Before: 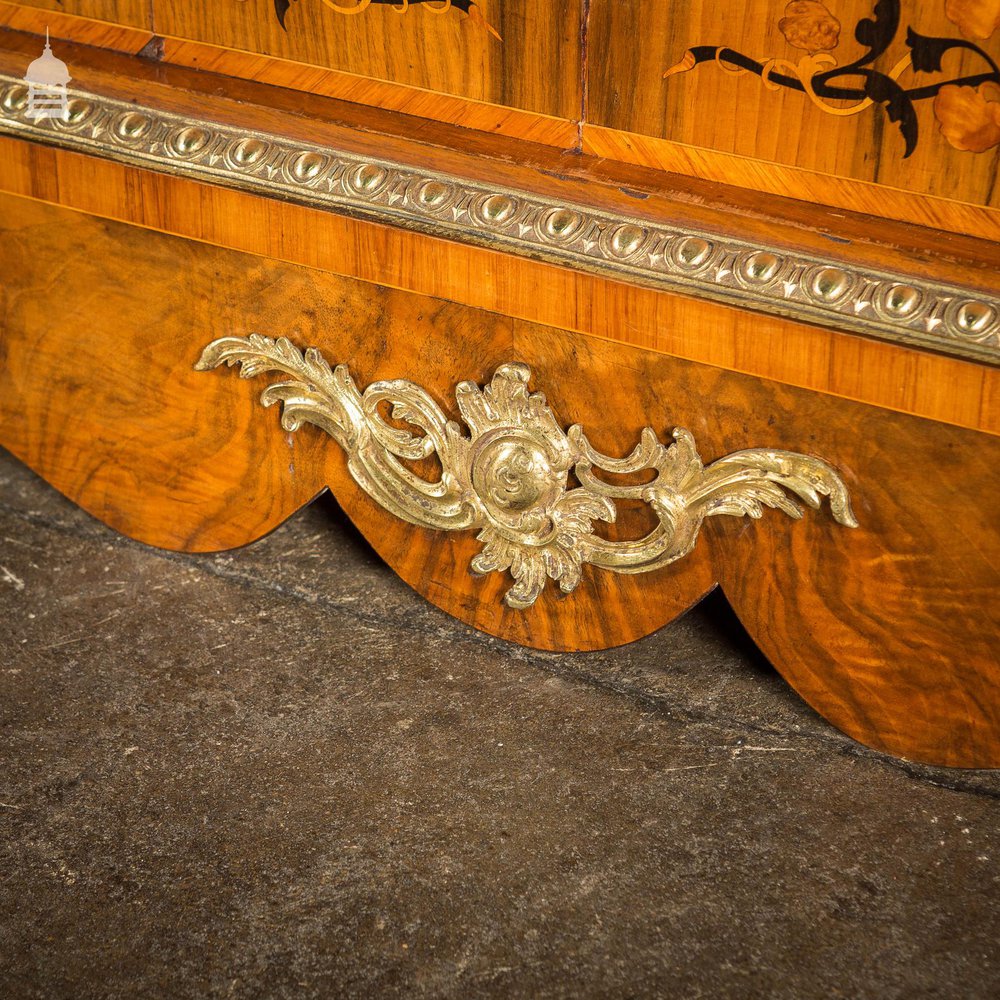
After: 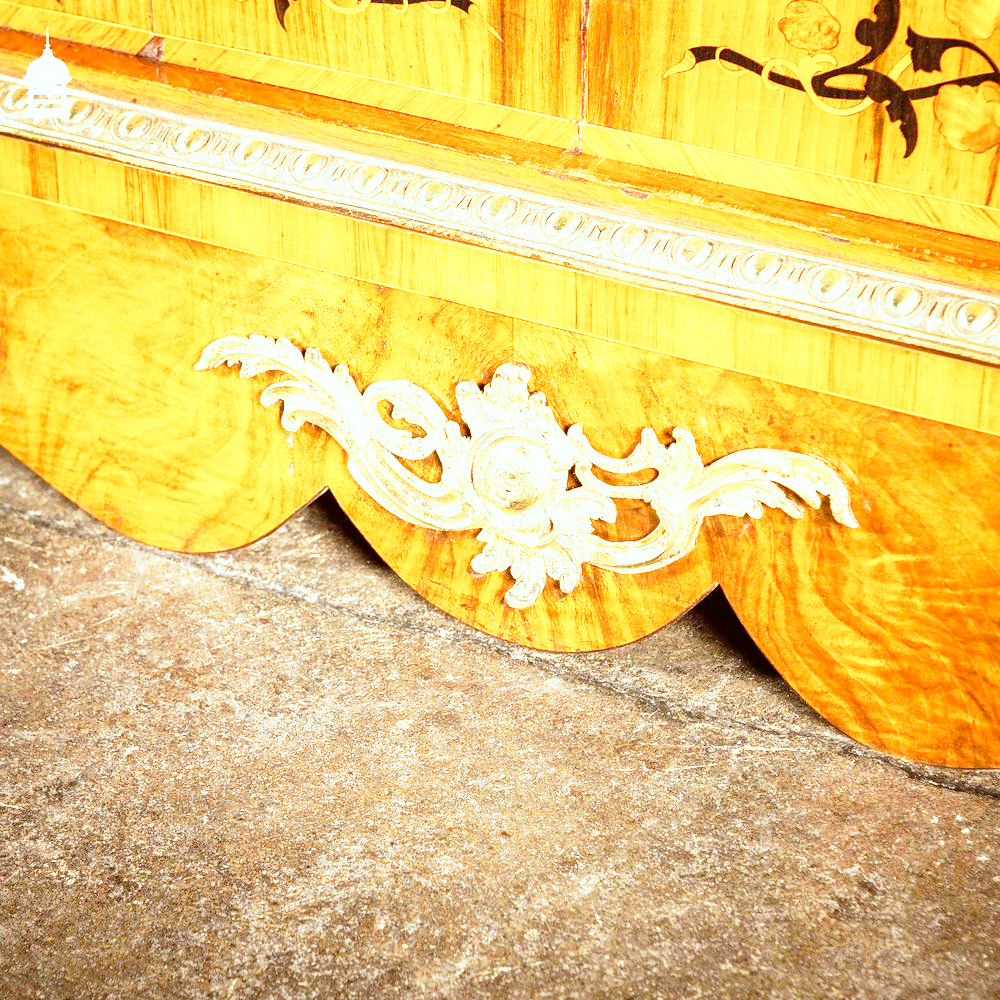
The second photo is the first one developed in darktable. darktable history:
color correction: highlights a* -3.28, highlights b* -6.24, shadows a* 3.1, shadows b* 5.19
base curve: curves: ch0 [(0, 0) (0.012, 0.01) (0.073, 0.168) (0.31, 0.711) (0.645, 0.957) (1, 1)], preserve colors none
exposure: black level correction 0, exposure 1.45 EV, compensate exposure bias true, compensate highlight preservation false
